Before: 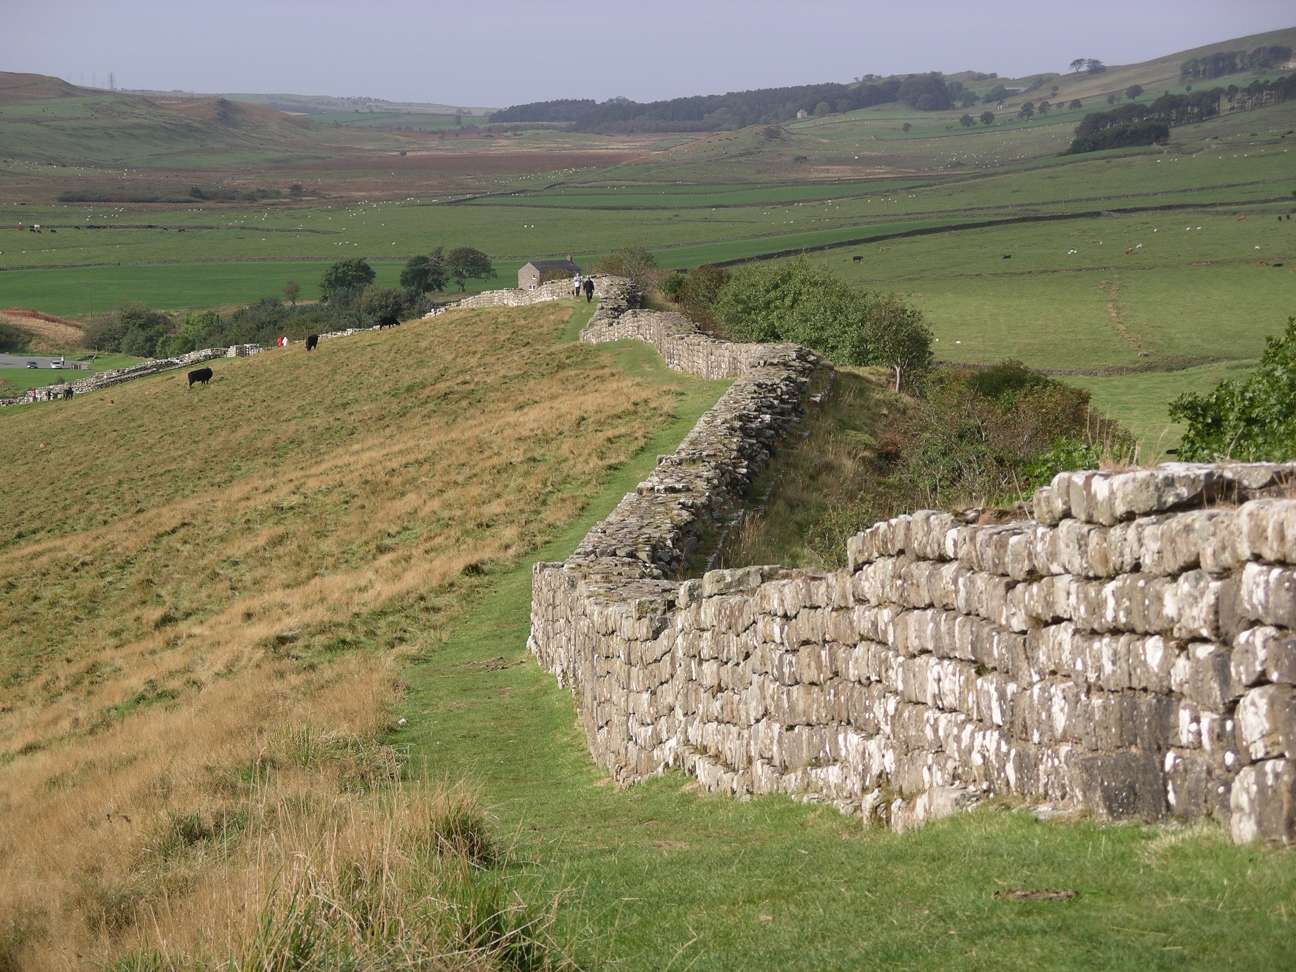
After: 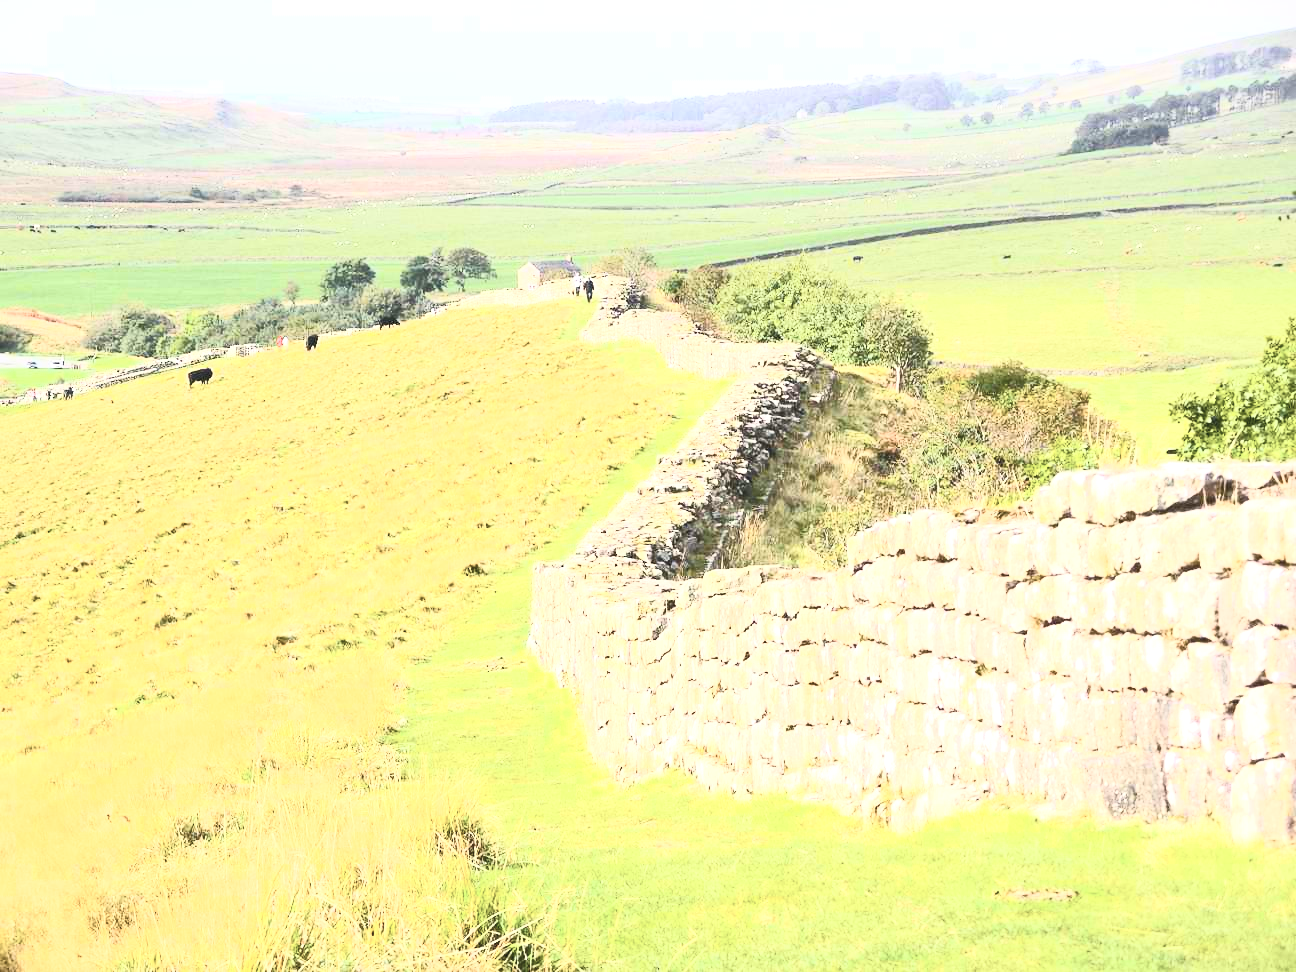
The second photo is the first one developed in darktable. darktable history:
color balance rgb: shadows lift › chroma 2.008%, shadows lift › hue 249.8°, linear chroma grading › global chroma 0.87%, perceptual saturation grading › global saturation 29.43%, global vibrance 40.604%
exposure: black level correction 0, exposure 1.541 EV, compensate highlight preservation false
contrast brightness saturation: contrast 0.56, brightness 0.576, saturation -0.335
